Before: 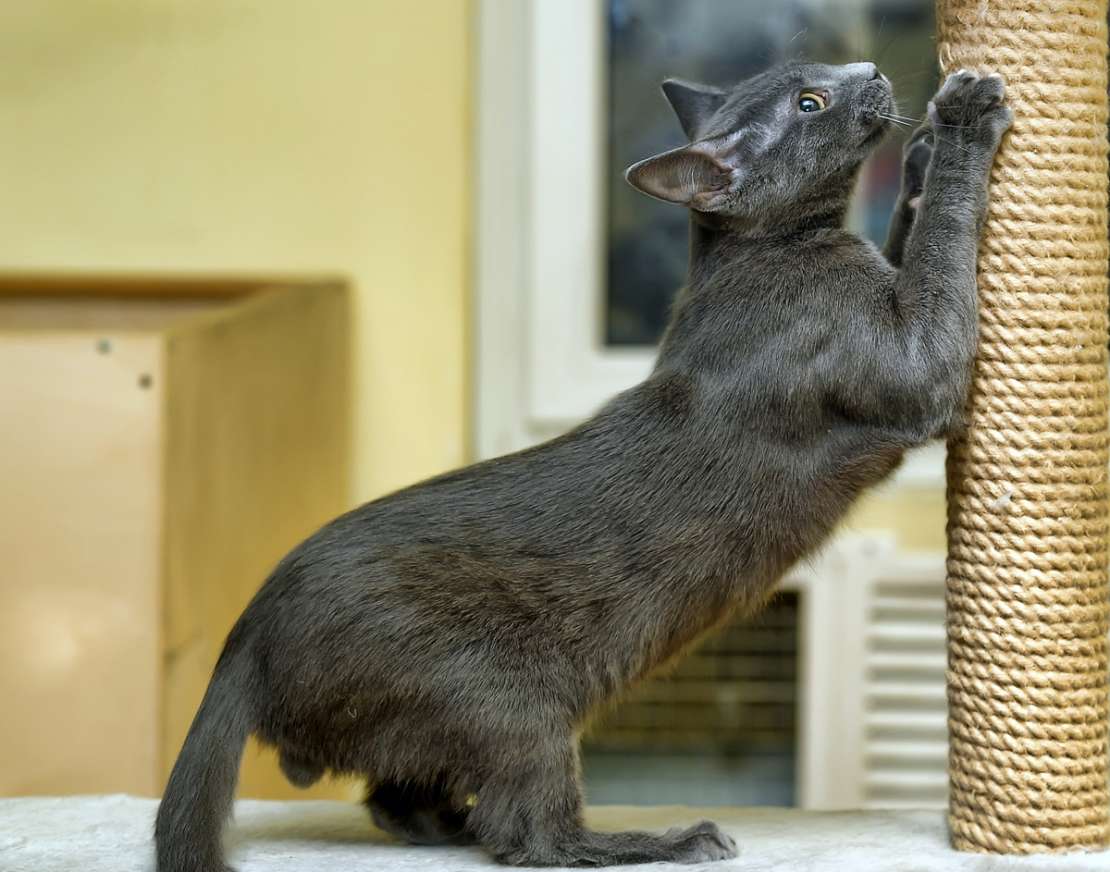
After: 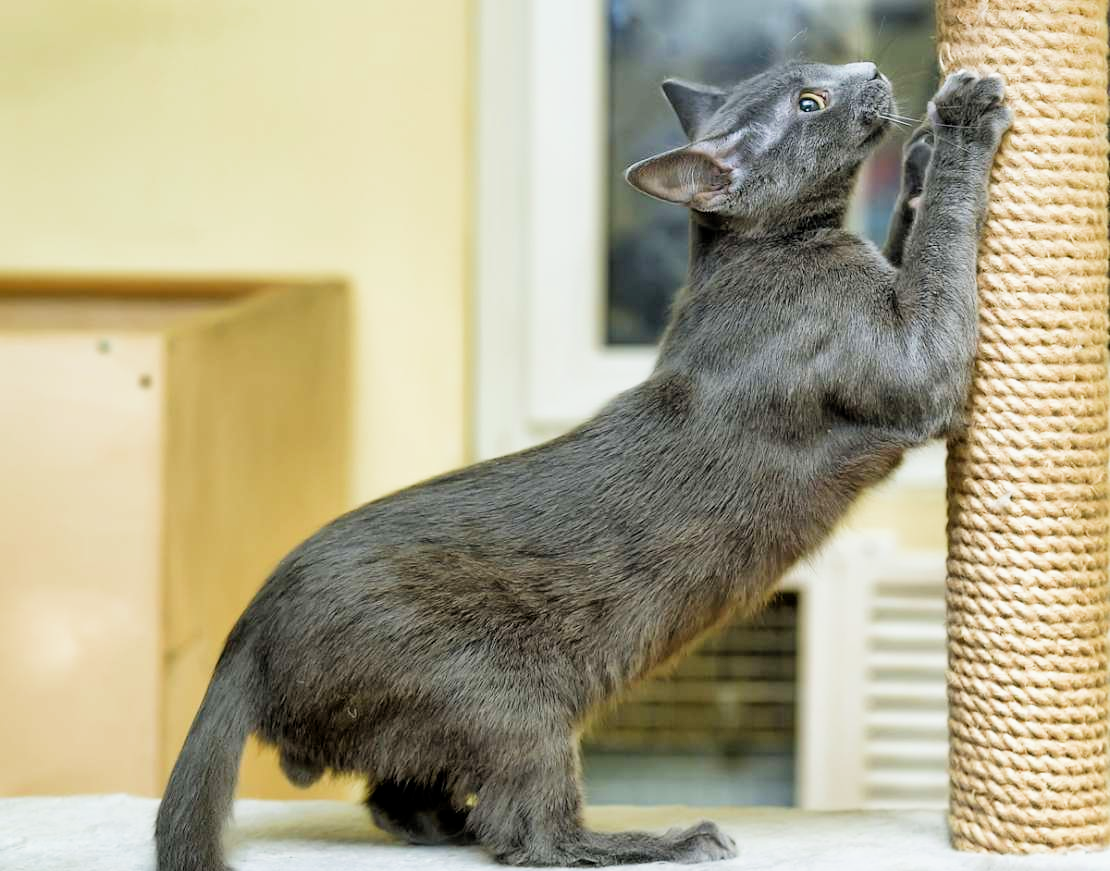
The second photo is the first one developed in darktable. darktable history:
exposure: black level correction 0, exposure 0.948 EV, compensate highlight preservation false
crop: bottom 0.061%
filmic rgb: middle gray luminance 18.34%, black relative exposure -8.98 EV, white relative exposure 3.73 EV, target black luminance 0%, hardness 4.84, latitude 67.38%, contrast 0.954, highlights saturation mix 20.49%, shadows ↔ highlights balance 21.99%, add noise in highlights 0.001, color science v3 (2019), use custom middle-gray values true, contrast in highlights soft
contrast brightness saturation: saturation -0.024
